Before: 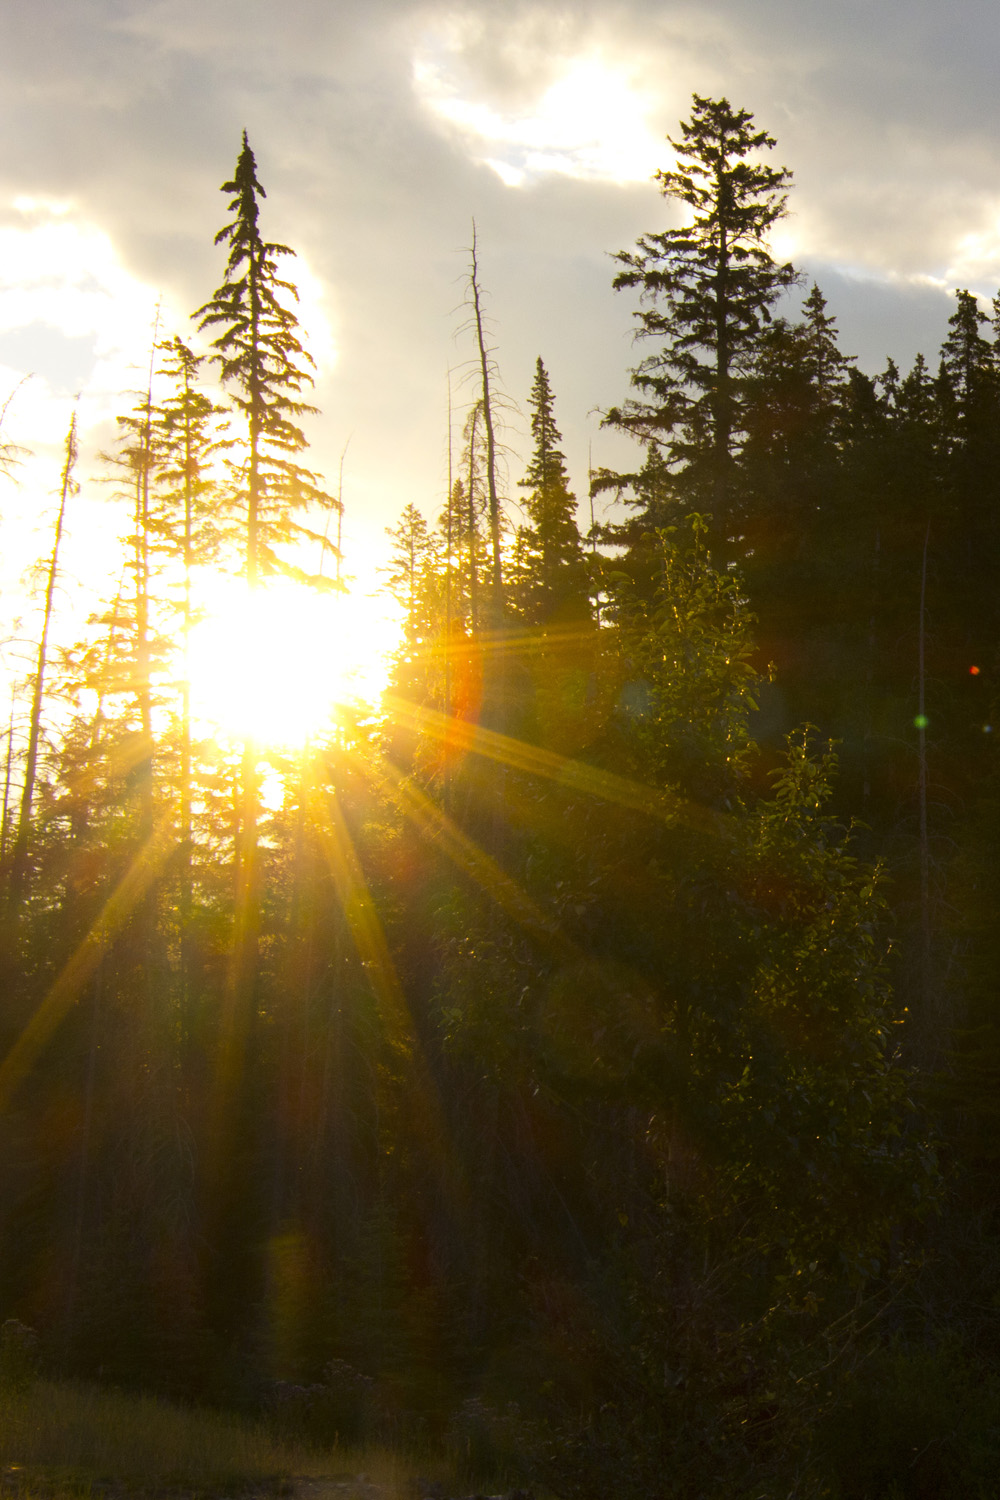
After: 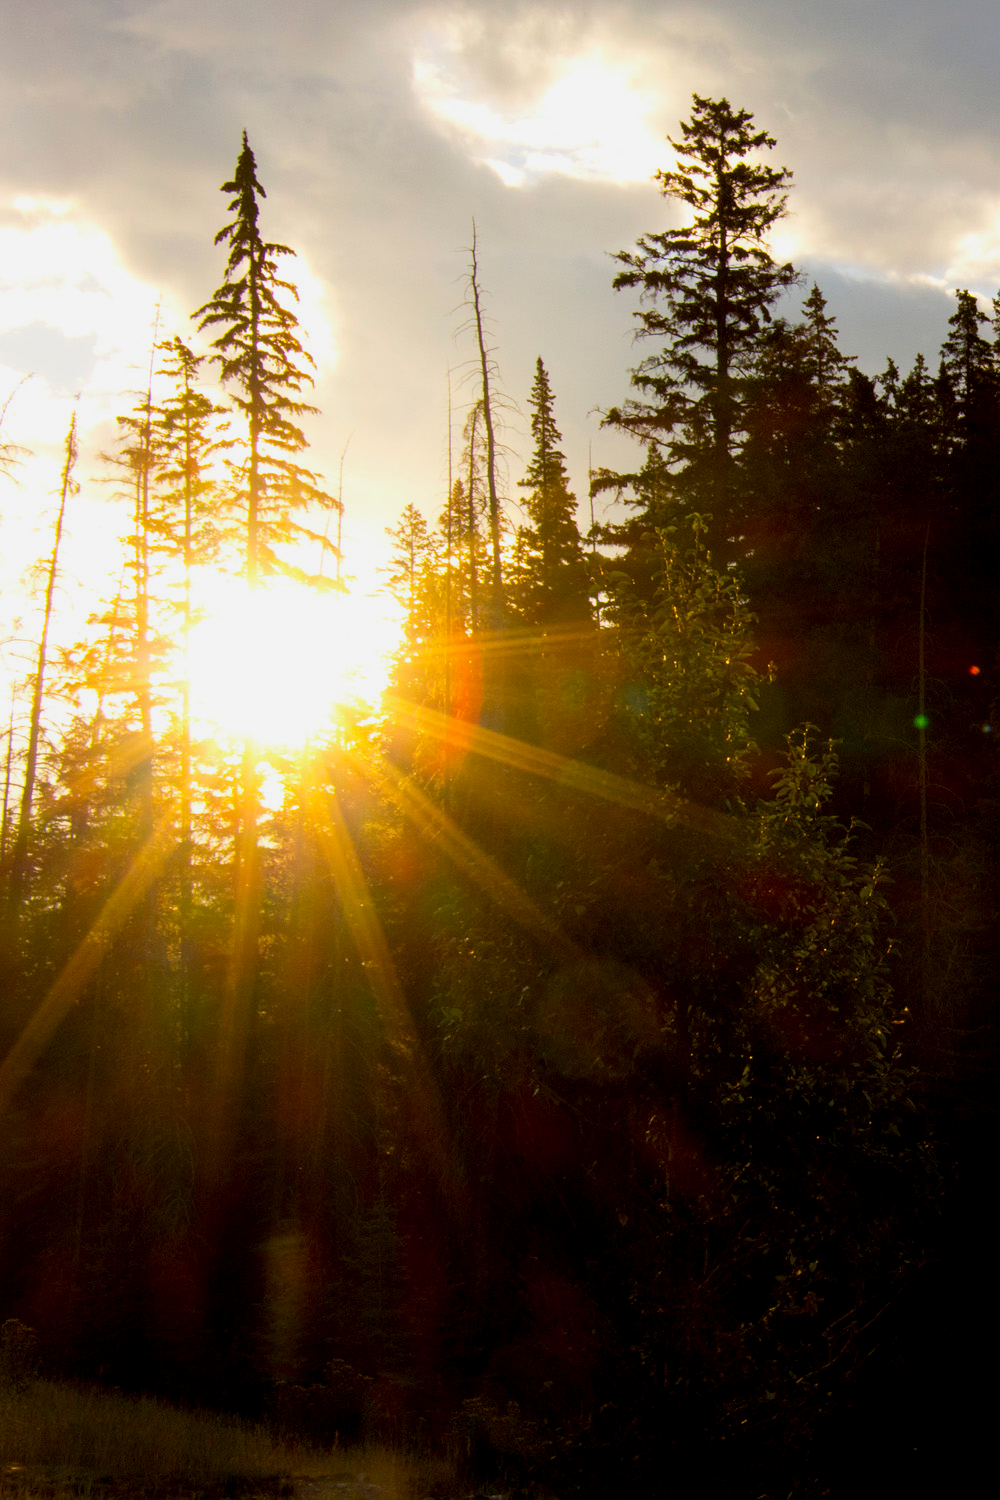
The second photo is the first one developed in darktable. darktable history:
exposure: black level correction 0.009, exposure -0.161 EV, compensate highlight preservation false
